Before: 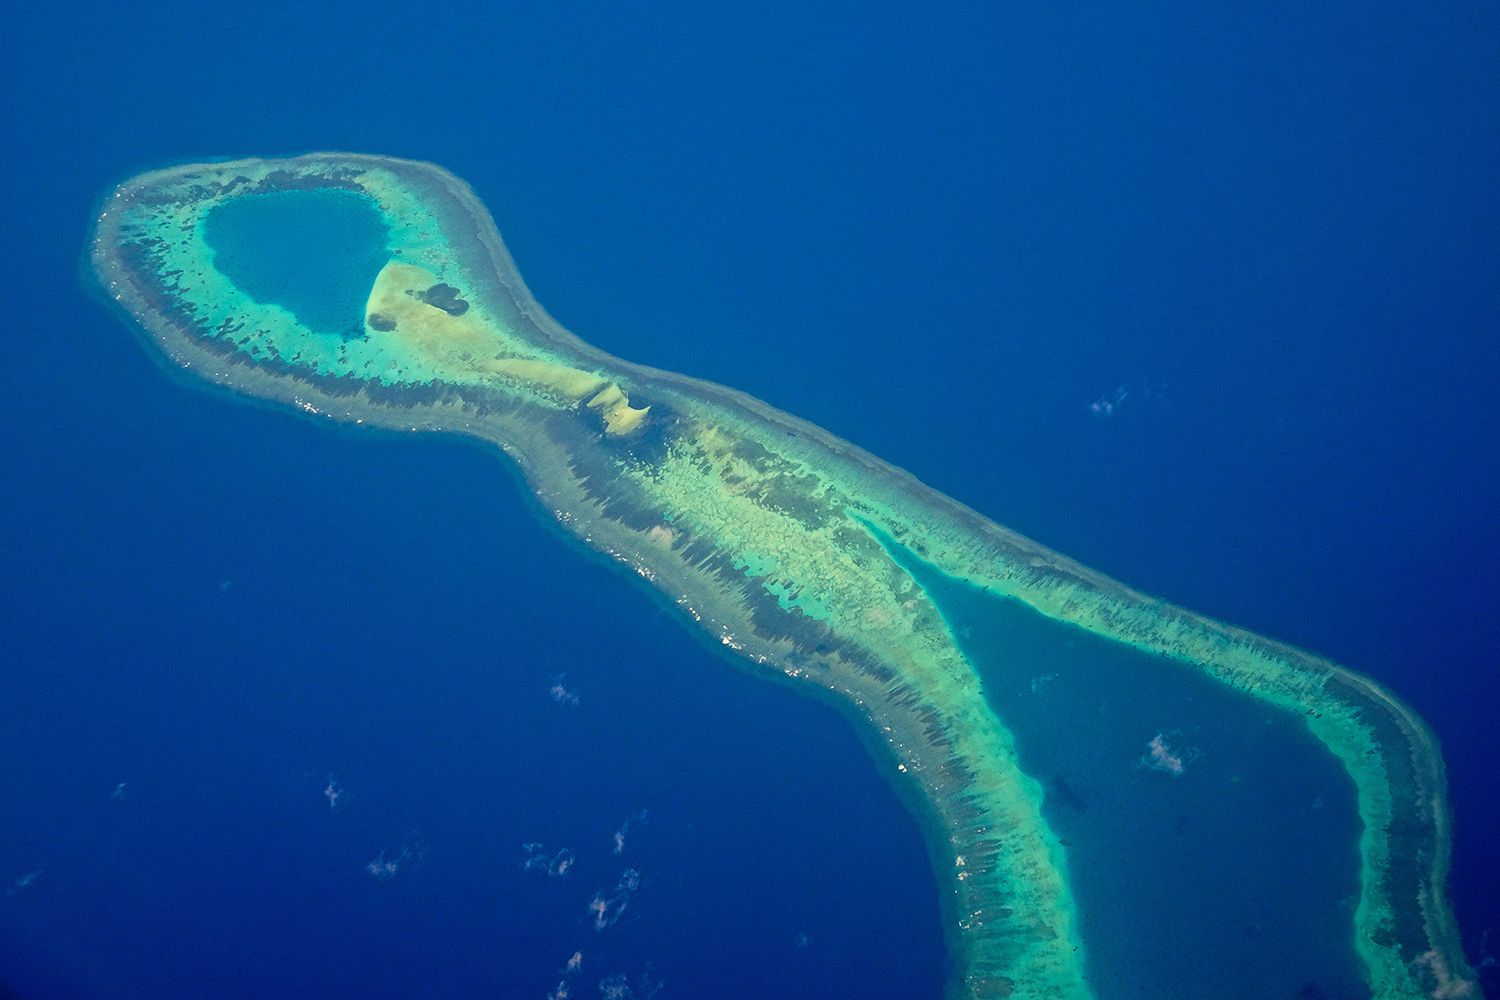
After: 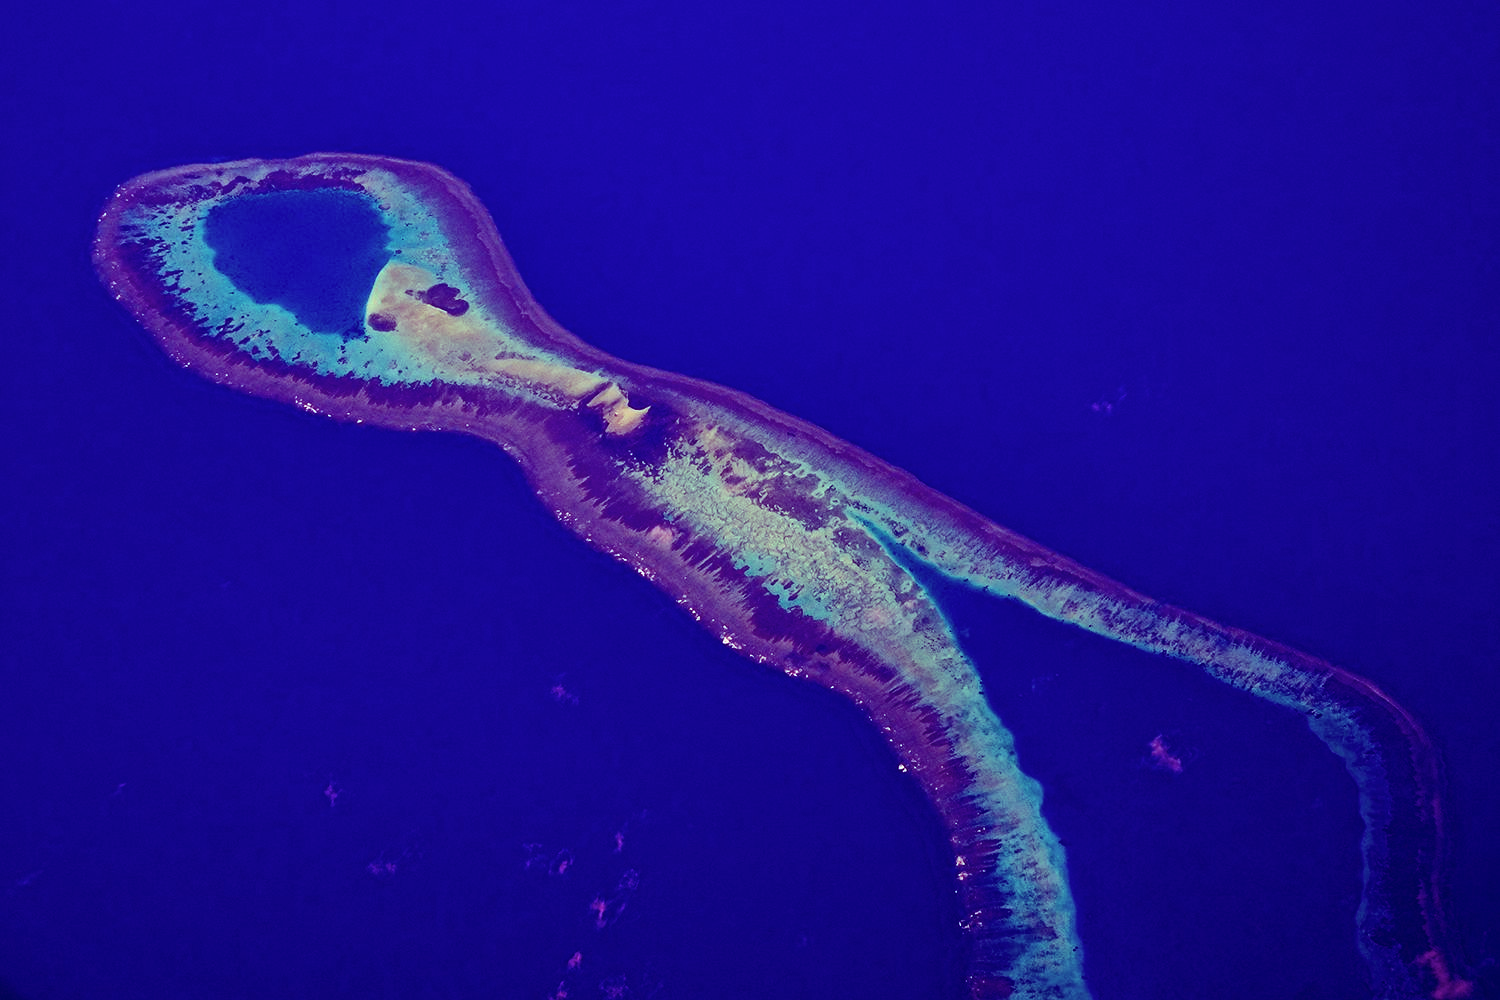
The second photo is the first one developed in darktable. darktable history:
contrast brightness saturation: saturation -0.05
shadows and highlights: shadows 30.63, highlights -63.22, shadows color adjustment 98%, highlights color adjustment 58.61%, soften with gaussian
color balance: mode lift, gamma, gain (sRGB), lift [1, 1, 0.101, 1]
